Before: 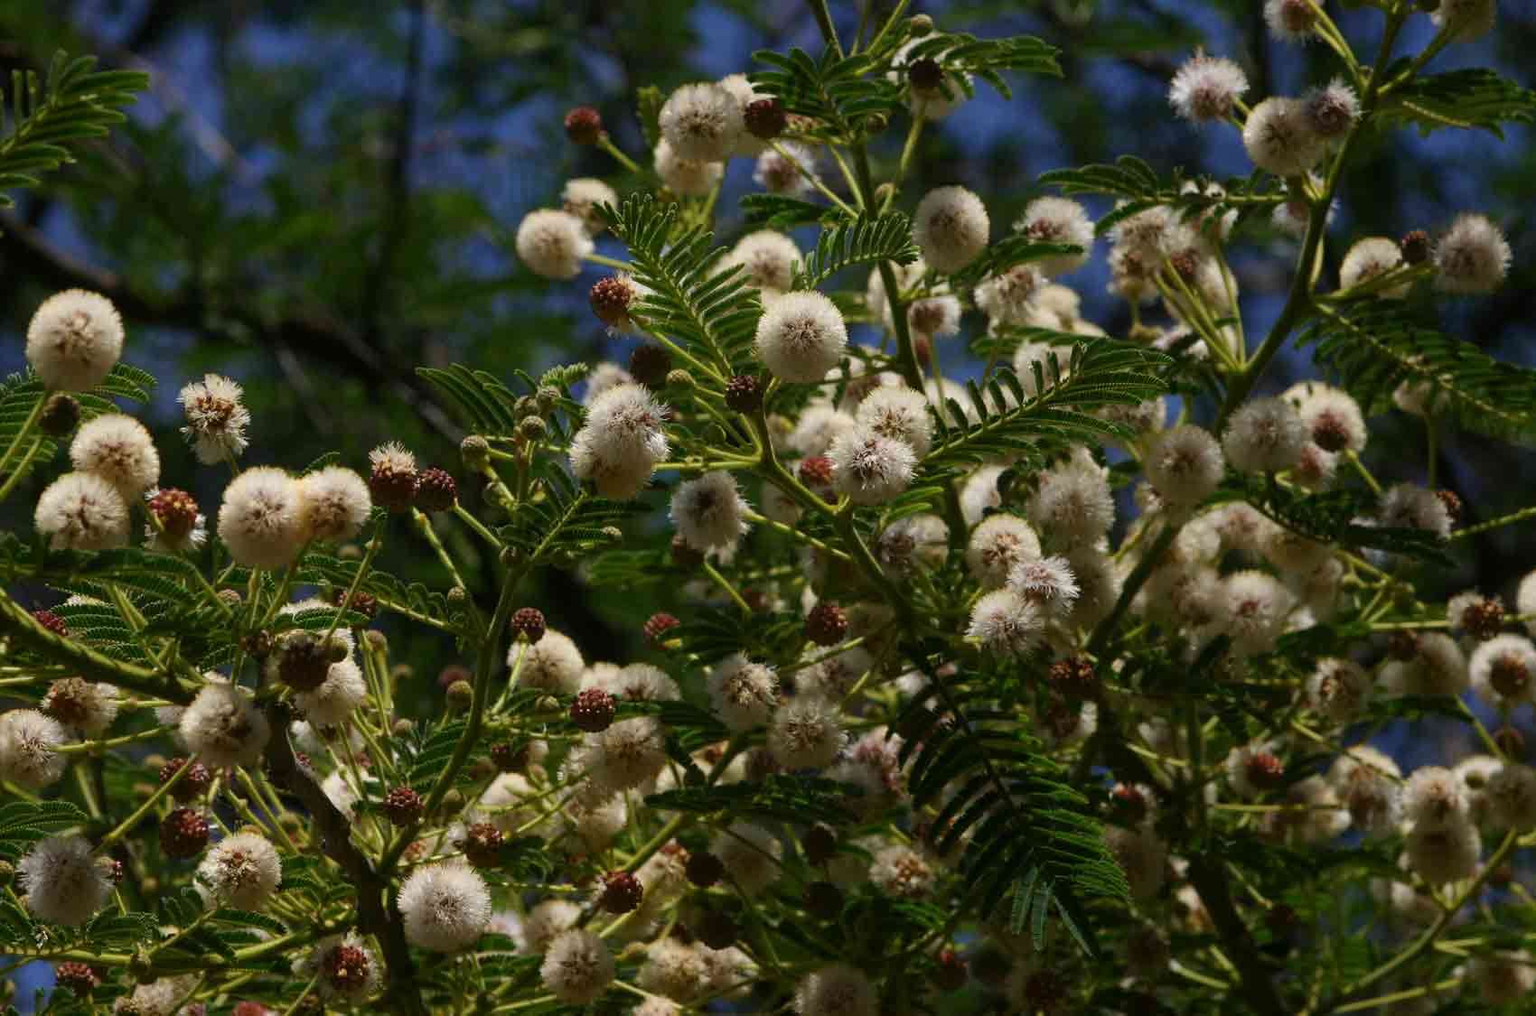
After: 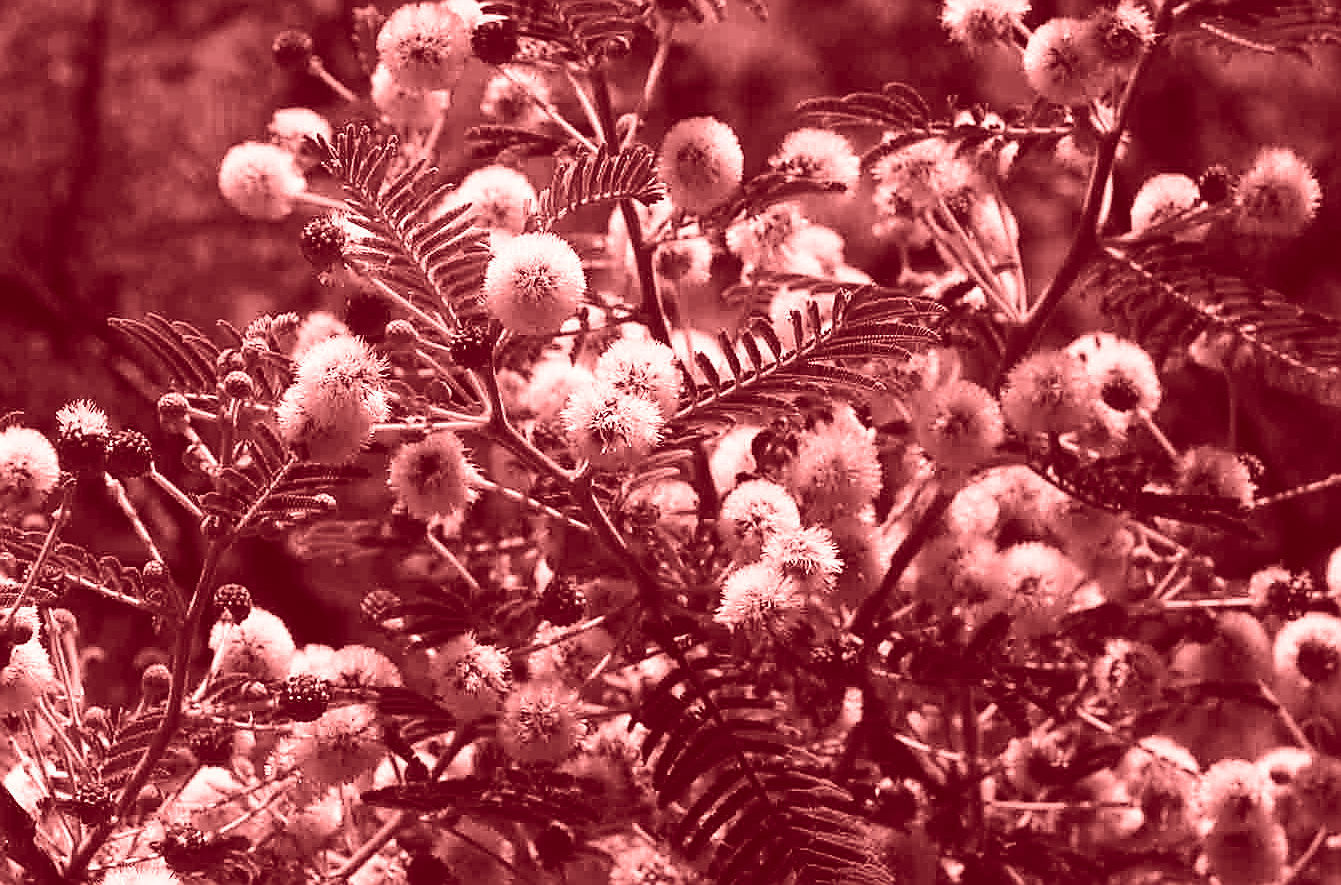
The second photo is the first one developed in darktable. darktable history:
colorize: saturation 60%, source mix 100%
crop and rotate: left 20.74%, top 7.912%, right 0.375%, bottom 13.378%
sharpen: radius 1.4, amount 1.25, threshold 0.7
base curve: curves: ch0 [(0, 0) (0.028, 0.03) (0.121, 0.232) (0.46, 0.748) (0.859, 0.968) (1, 1)], preserve colors none
exposure: black level correction 0.001, exposure -0.125 EV, compensate exposure bias true, compensate highlight preservation false
